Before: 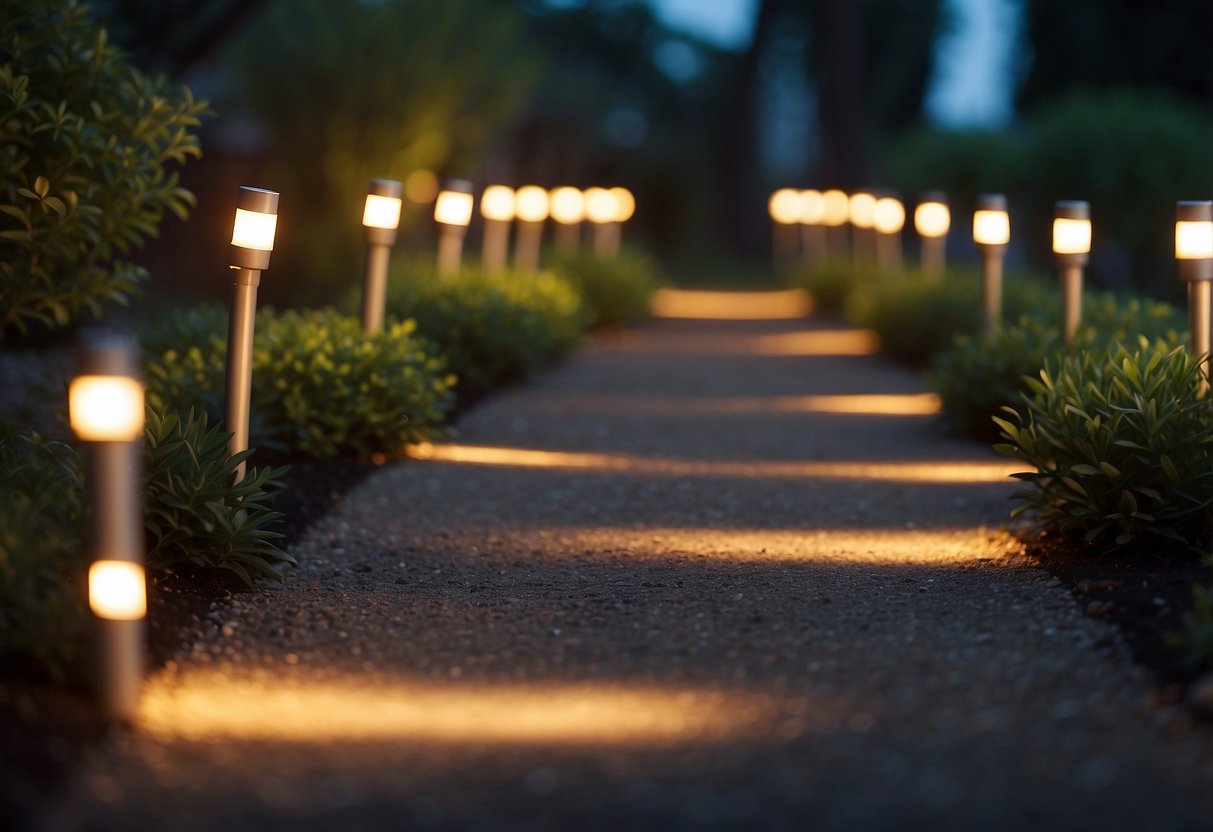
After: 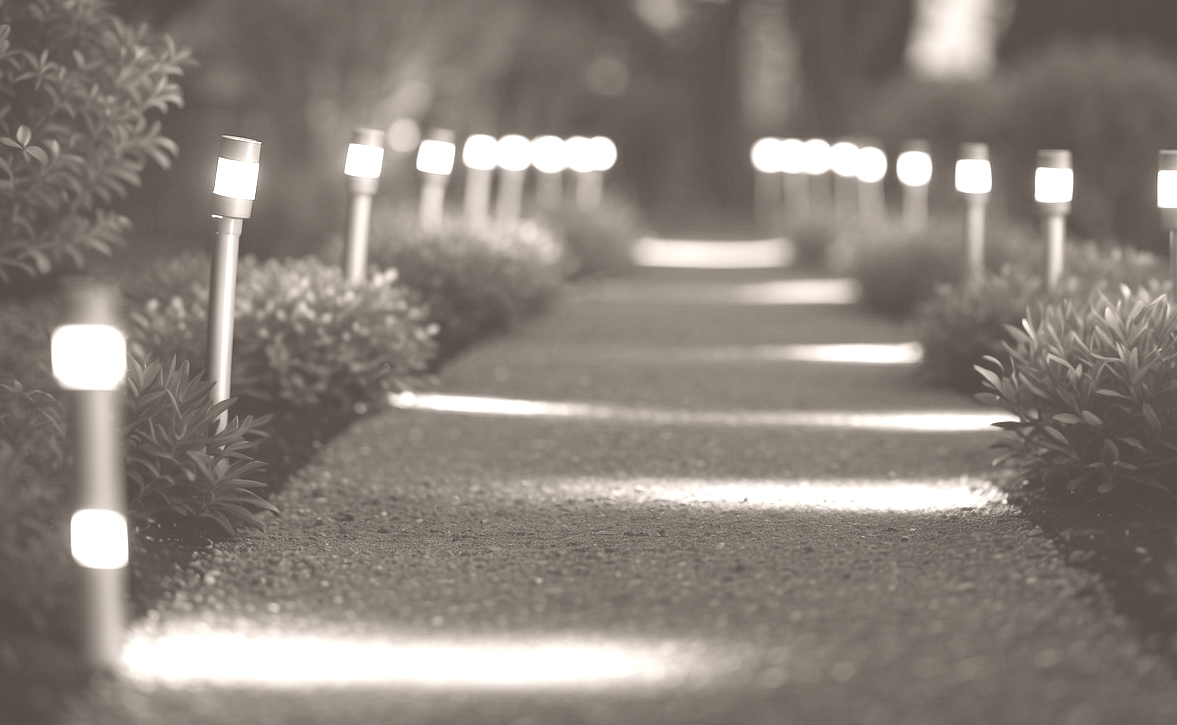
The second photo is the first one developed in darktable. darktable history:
haze removal: adaptive false
crop: left 1.507%, top 6.147%, right 1.379%, bottom 6.637%
colorize: hue 34.49°, saturation 35.33%, source mix 100%, lightness 55%, version 1
